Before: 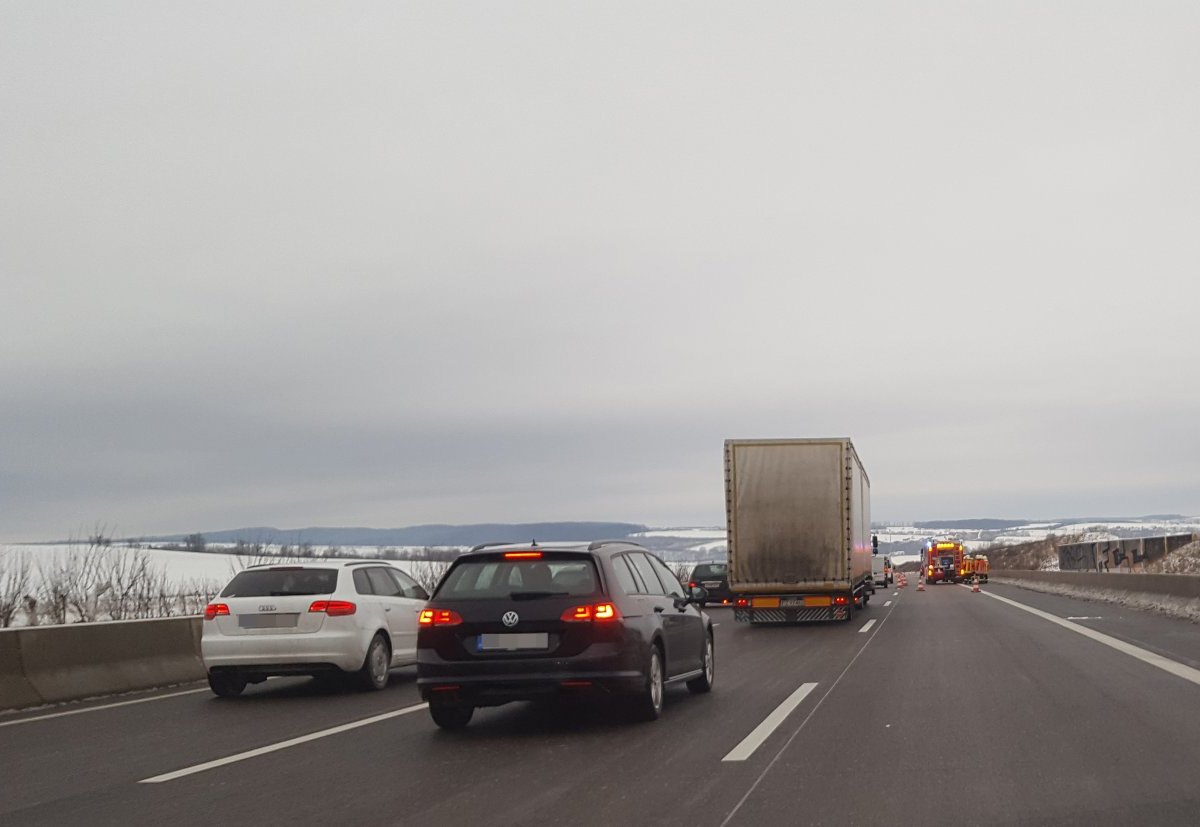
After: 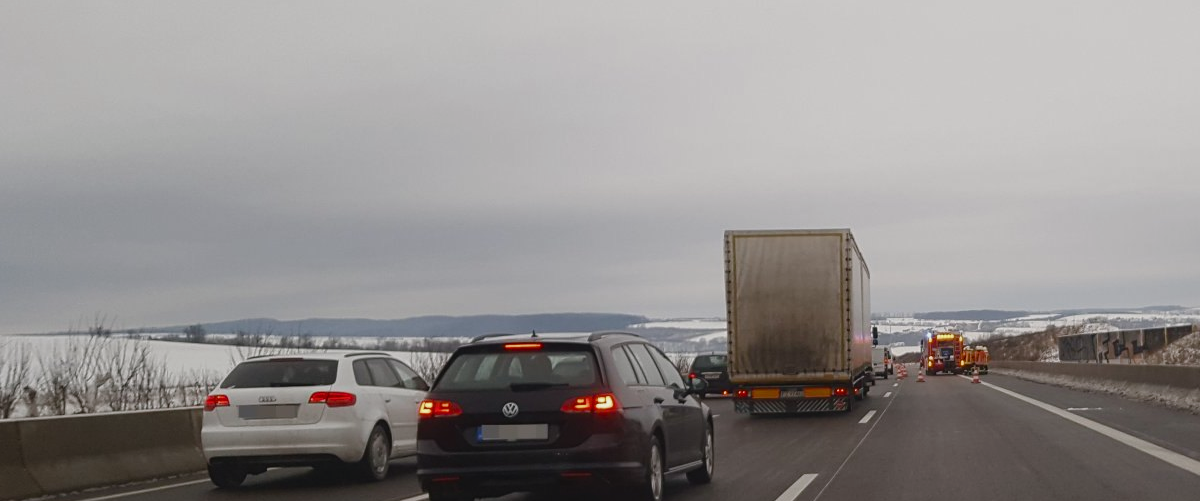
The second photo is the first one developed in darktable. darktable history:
color balance rgb: shadows lift › luminance -10%, shadows lift › chroma 1%, shadows lift › hue 113°, power › luminance -15%, highlights gain › chroma 0.2%, highlights gain › hue 333°, global offset › luminance 0.5%, perceptual saturation grading › global saturation 20%, perceptual saturation grading › highlights -50%, perceptual saturation grading › shadows 25%, contrast -10%
crop and rotate: top 25.357%, bottom 13.942%
